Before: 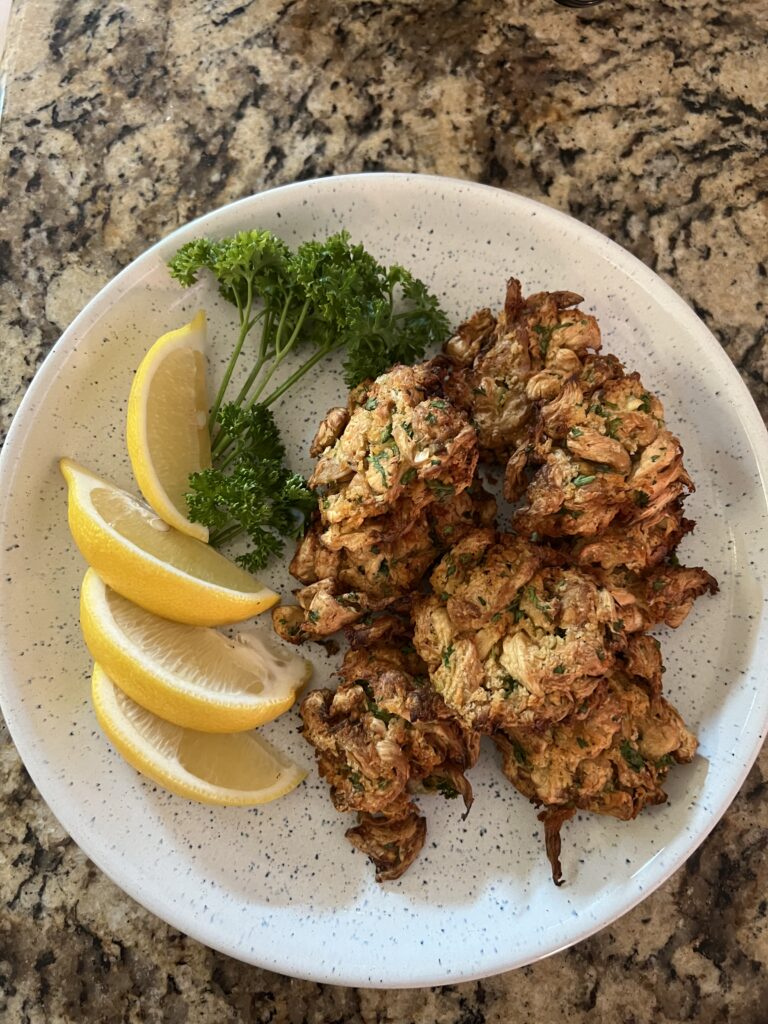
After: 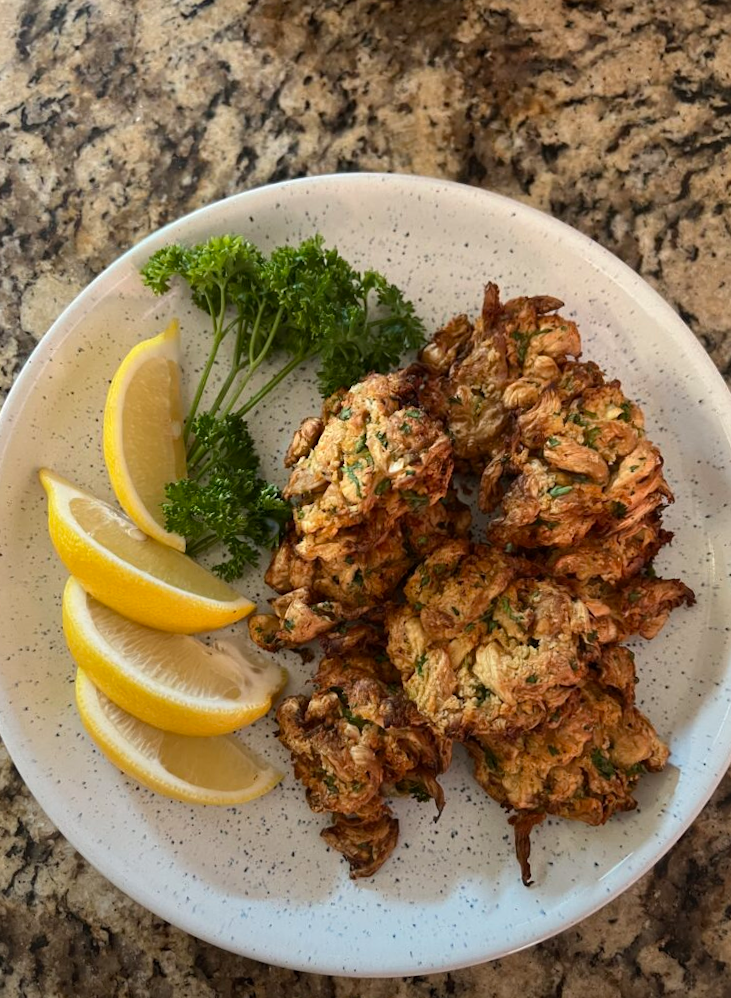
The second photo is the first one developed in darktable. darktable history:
rotate and perspective: rotation 0.074°, lens shift (vertical) 0.096, lens shift (horizontal) -0.041, crop left 0.043, crop right 0.952, crop top 0.024, crop bottom 0.979
graduated density: rotation -180°, offset 24.95
